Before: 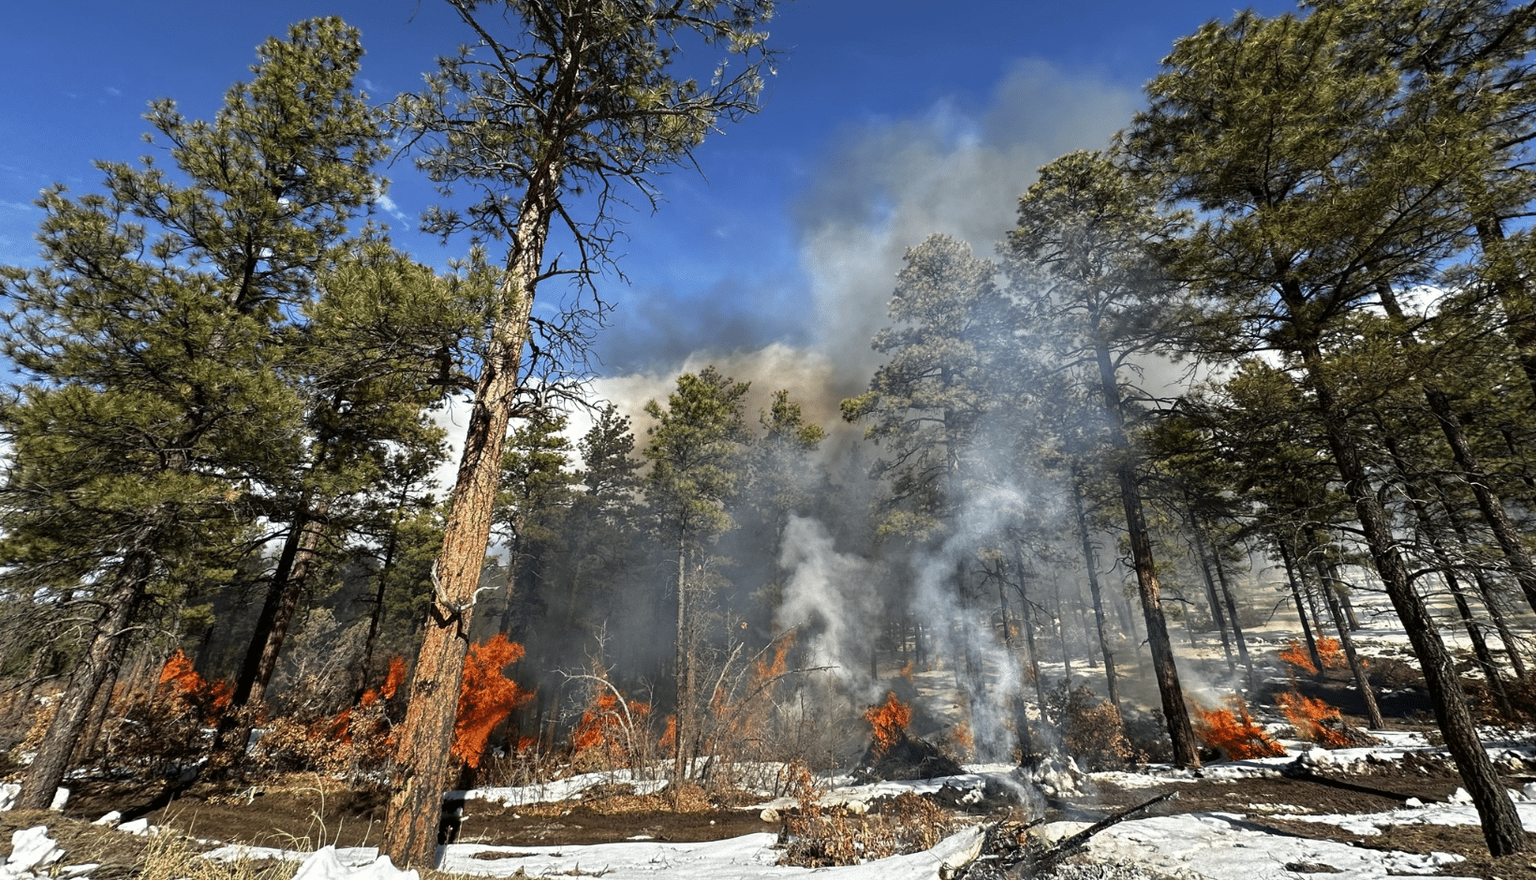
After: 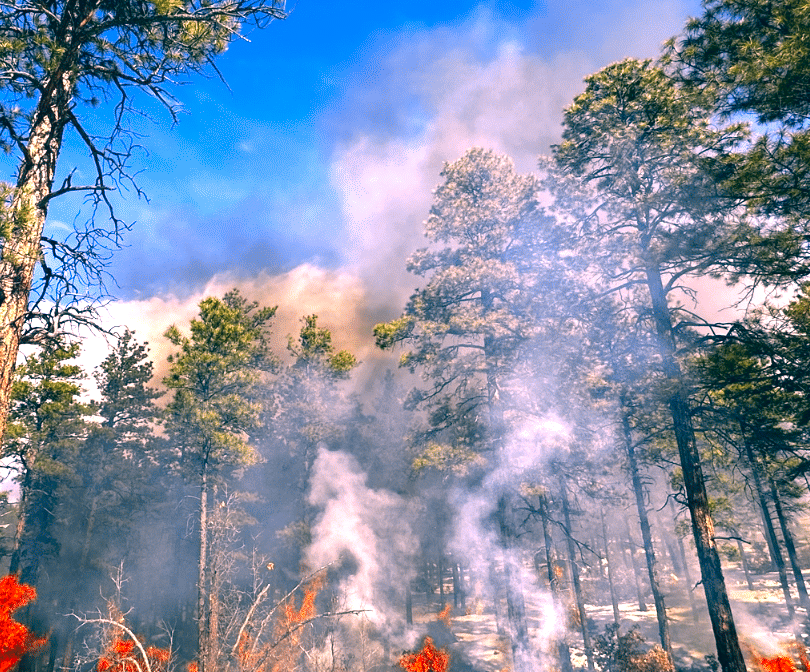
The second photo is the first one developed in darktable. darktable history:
color correction: highlights a* 16.41, highlights b* 0.316, shadows a* -15, shadows b* -14.07, saturation 1.55
exposure: black level correction 0, exposure 0.889 EV, compensate highlight preservation false
crop: left 31.999%, top 10.92%, right 18.61%, bottom 17.556%
